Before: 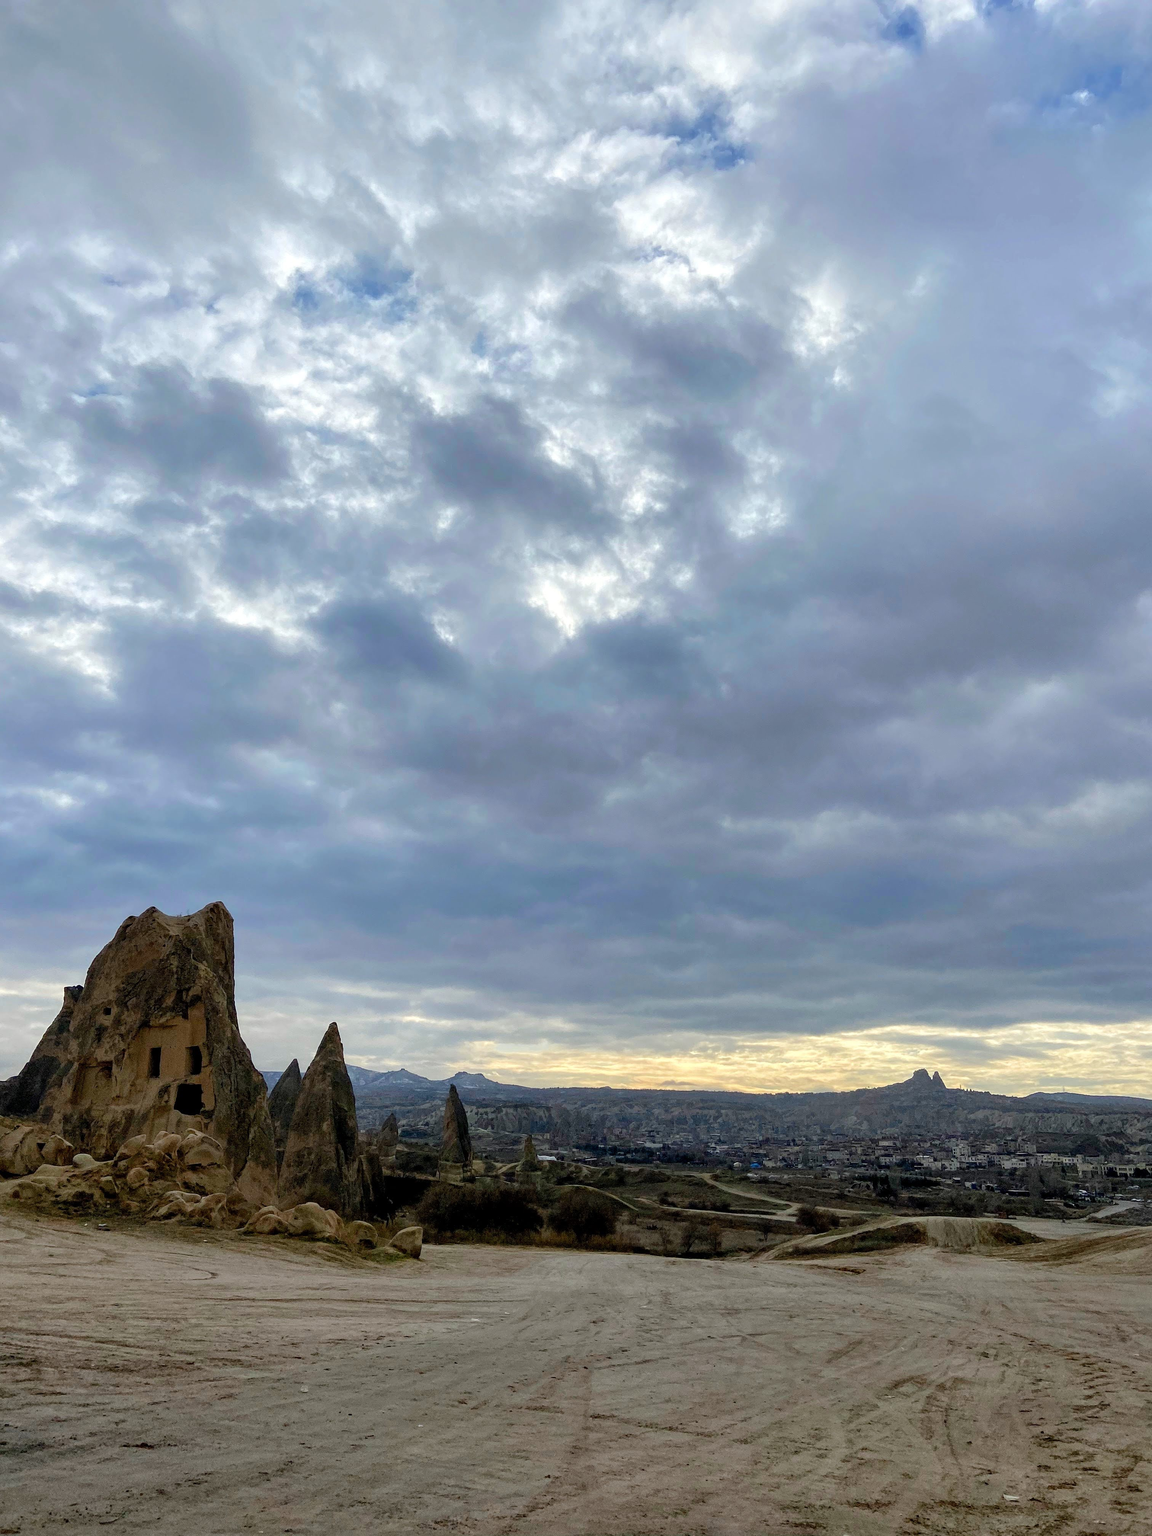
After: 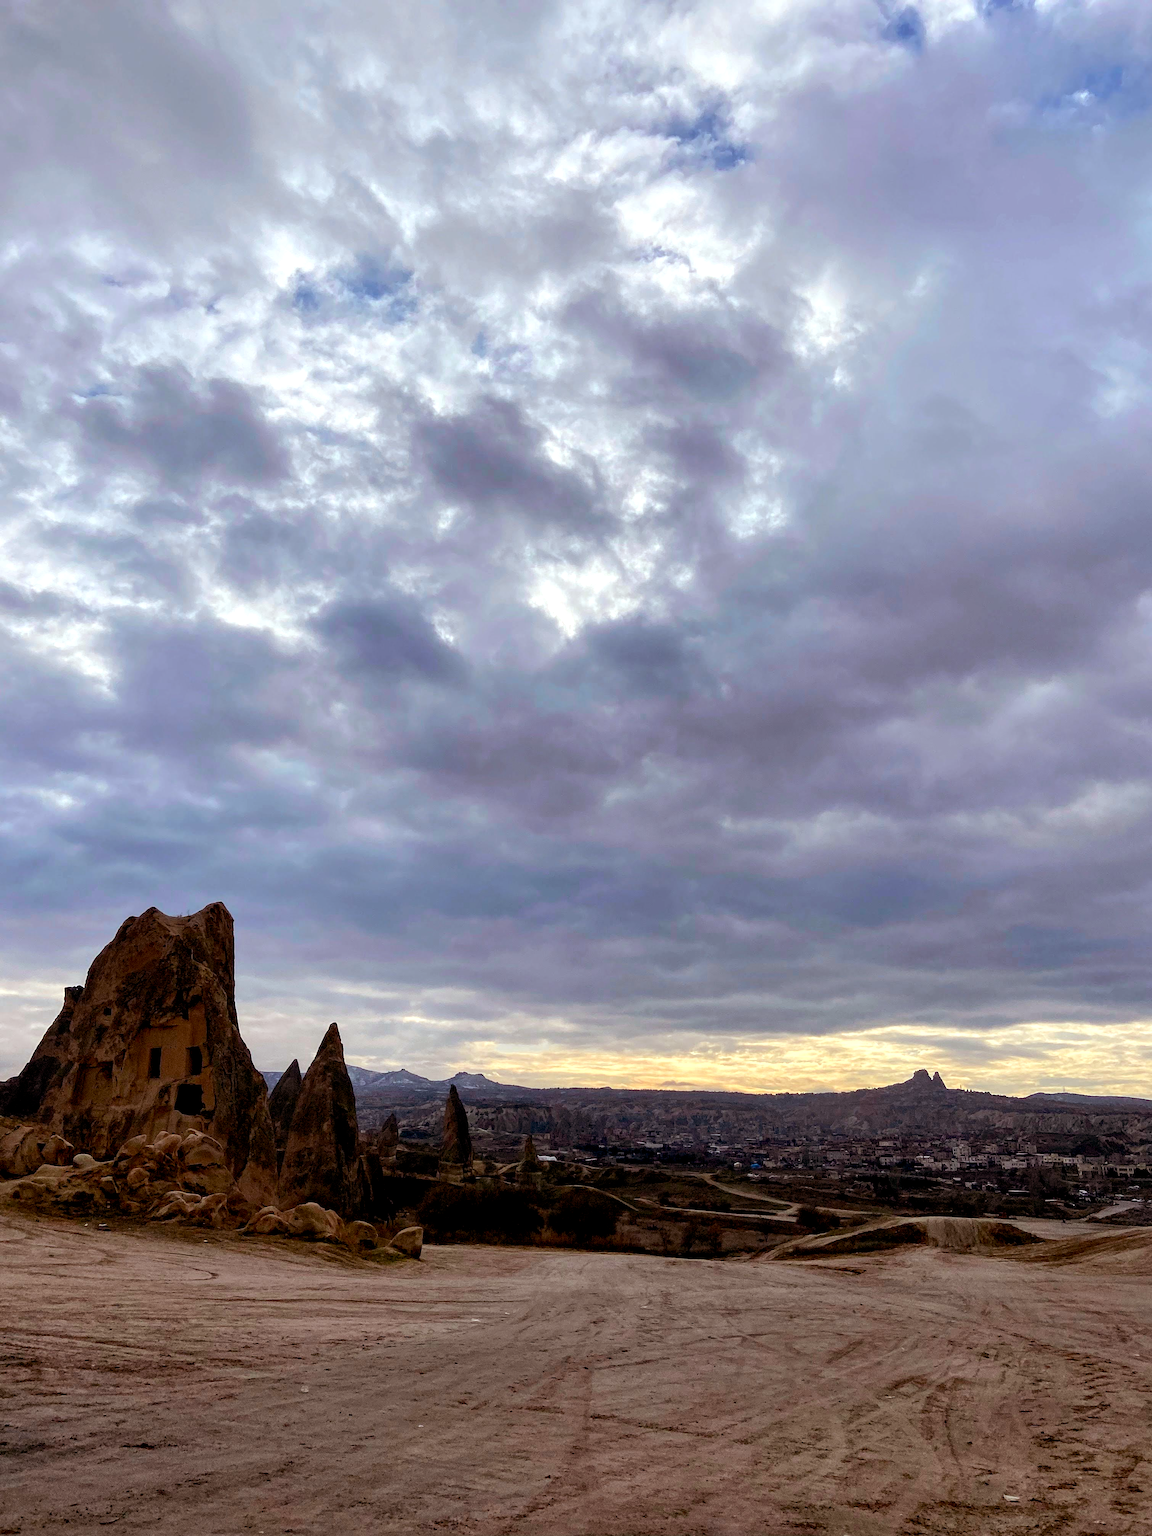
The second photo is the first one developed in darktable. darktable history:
rgb levels: mode RGB, independent channels, levels [[0, 0.474, 1], [0, 0.5, 1], [0, 0.5, 1]]
tone equalizer: -8 EV -0.75 EV, -7 EV -0.7 EV, -6 EV -0.6 EV, -5 EV -0.4 EV, -3 EV 0.4 EV, -2 EV 0.6 EV, -1 EV 0.7 EV, +0 EV 0.75 EV, edges refinement/feathering 500, mask exposure compensation -1.57 EV, preserve details no
exposure: black level correction 0.011, exposure -0.478 EV, compensate highlight preservation false
